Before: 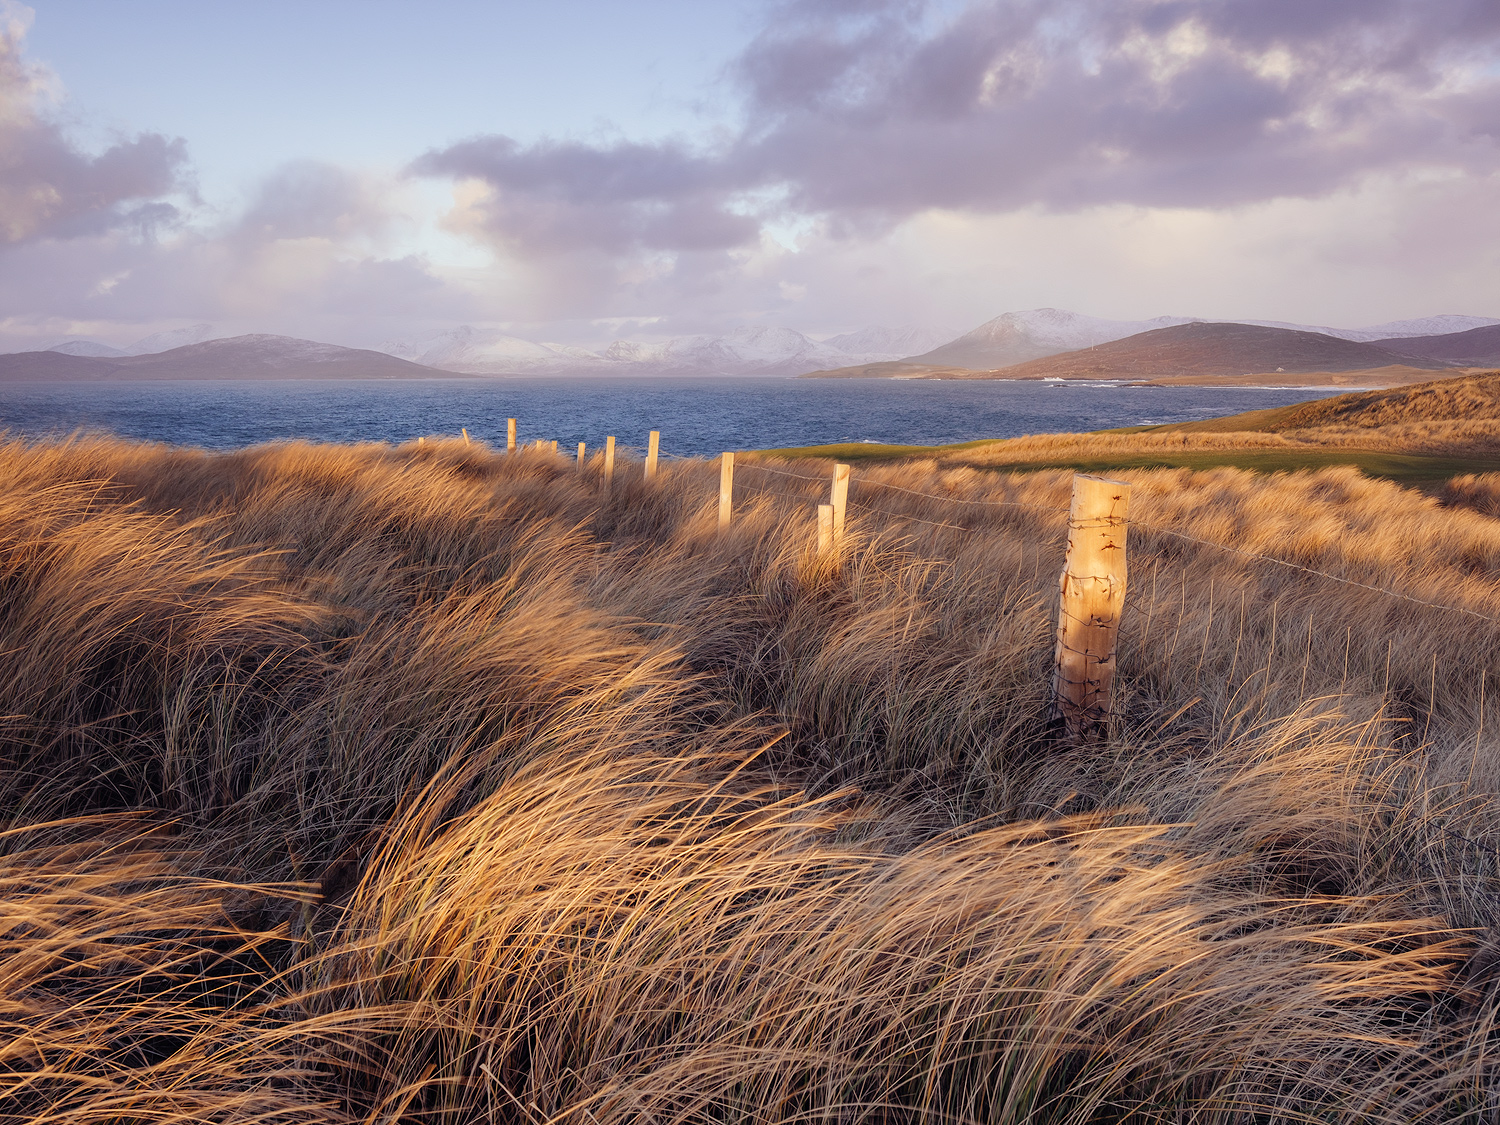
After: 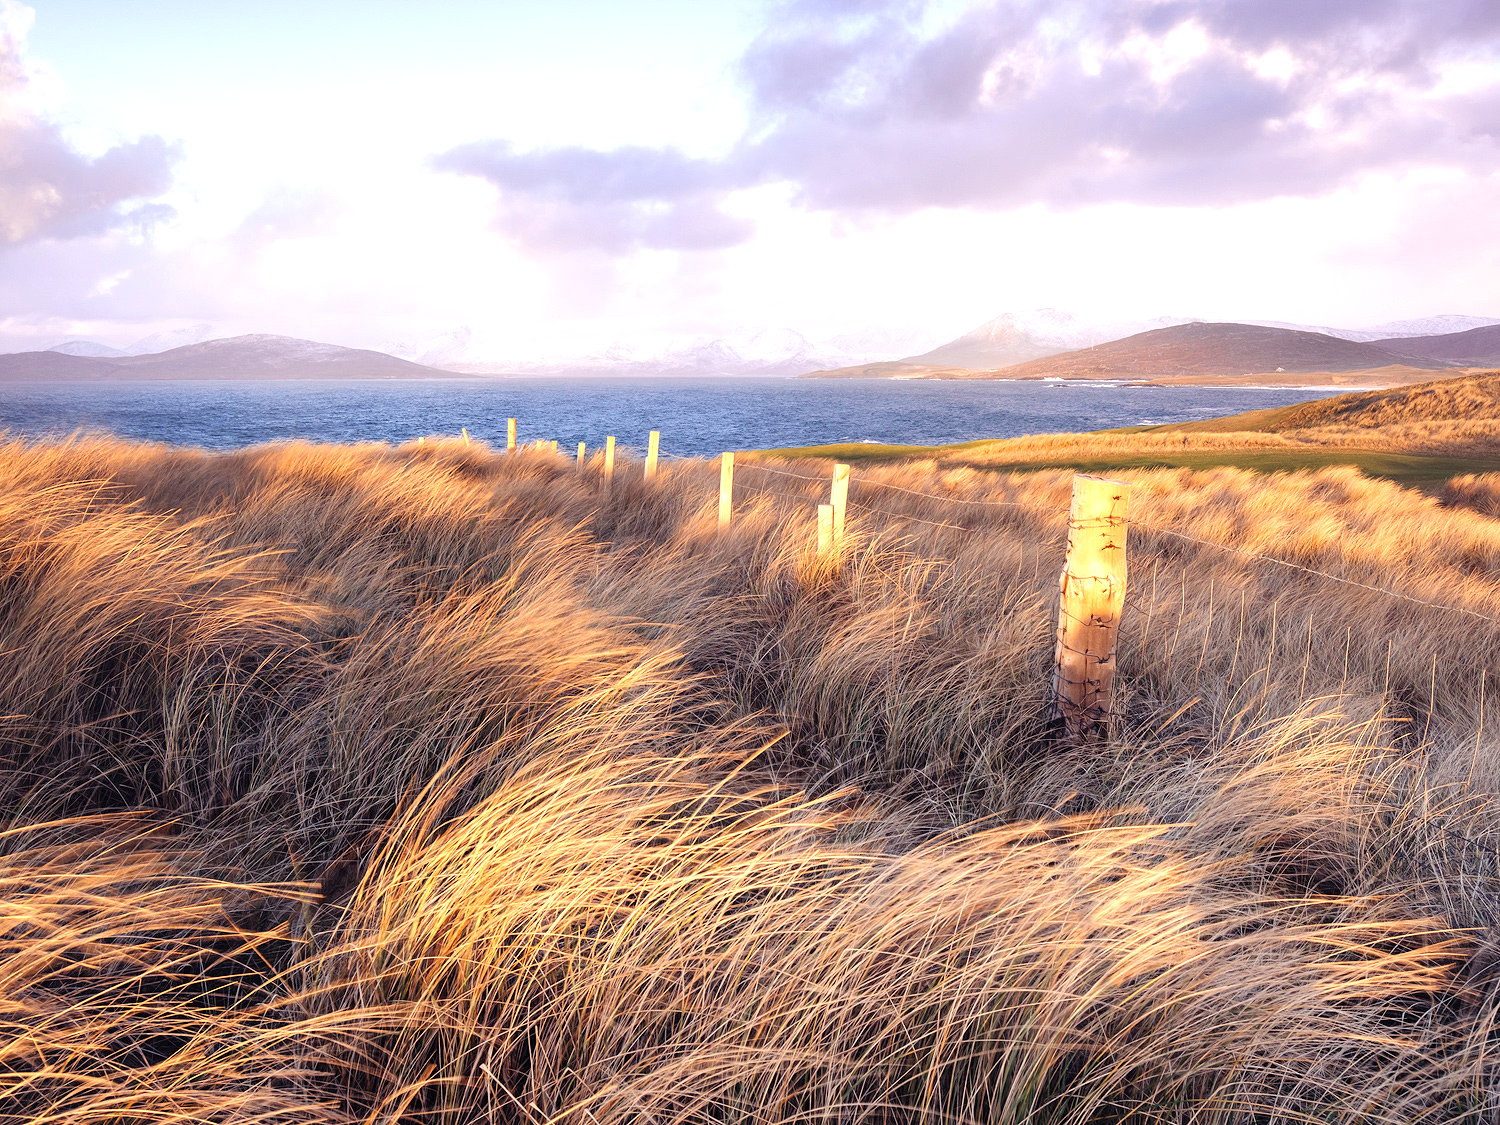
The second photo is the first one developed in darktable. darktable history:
exposure: exposure 0.638 EV, compensate exposure bias true, compensate highlight preservation false
